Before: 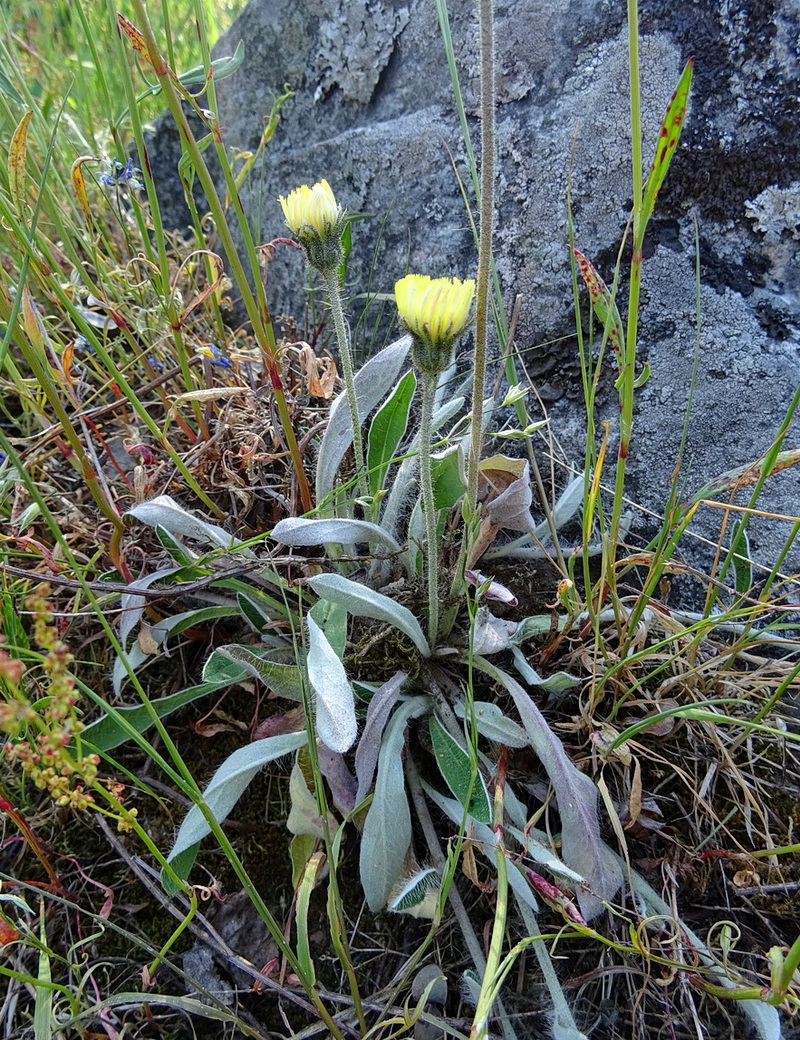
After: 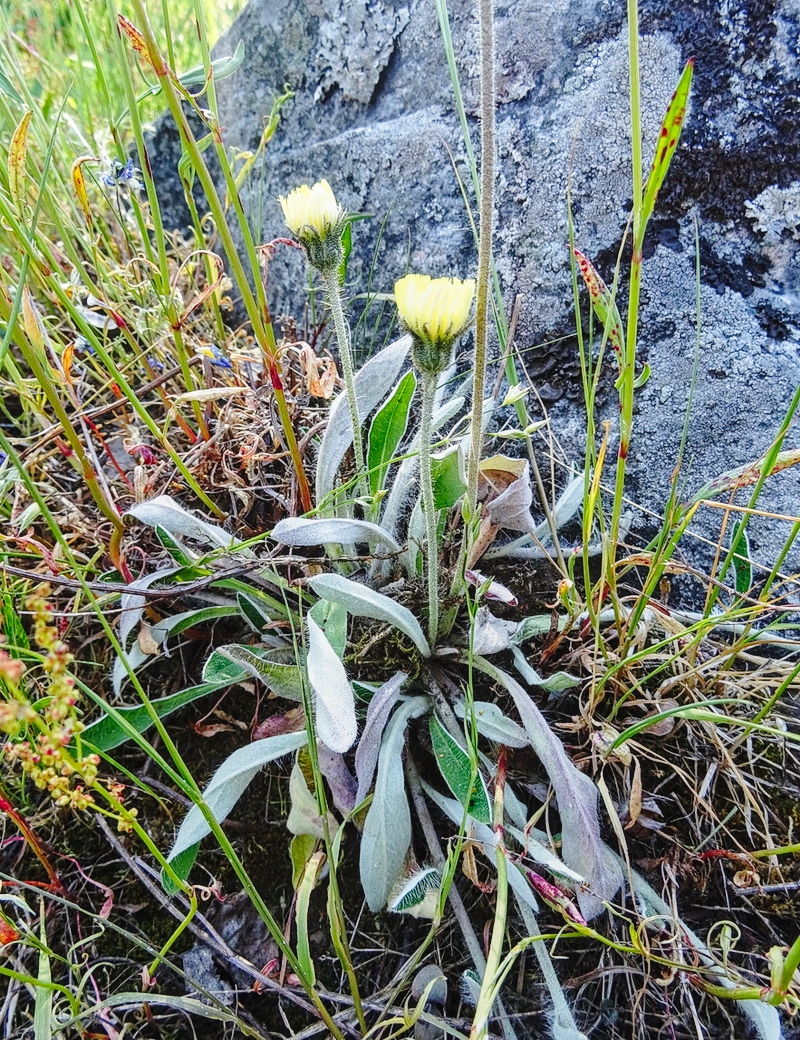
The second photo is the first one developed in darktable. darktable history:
base curve: curves: ch0 [(0, 0) (0.028, 0.03) (0.121, 0.232) (0.46, 0.748) (0.859, 0.968) (1, 1)], preserve colors none
local contrast: detail 110%
